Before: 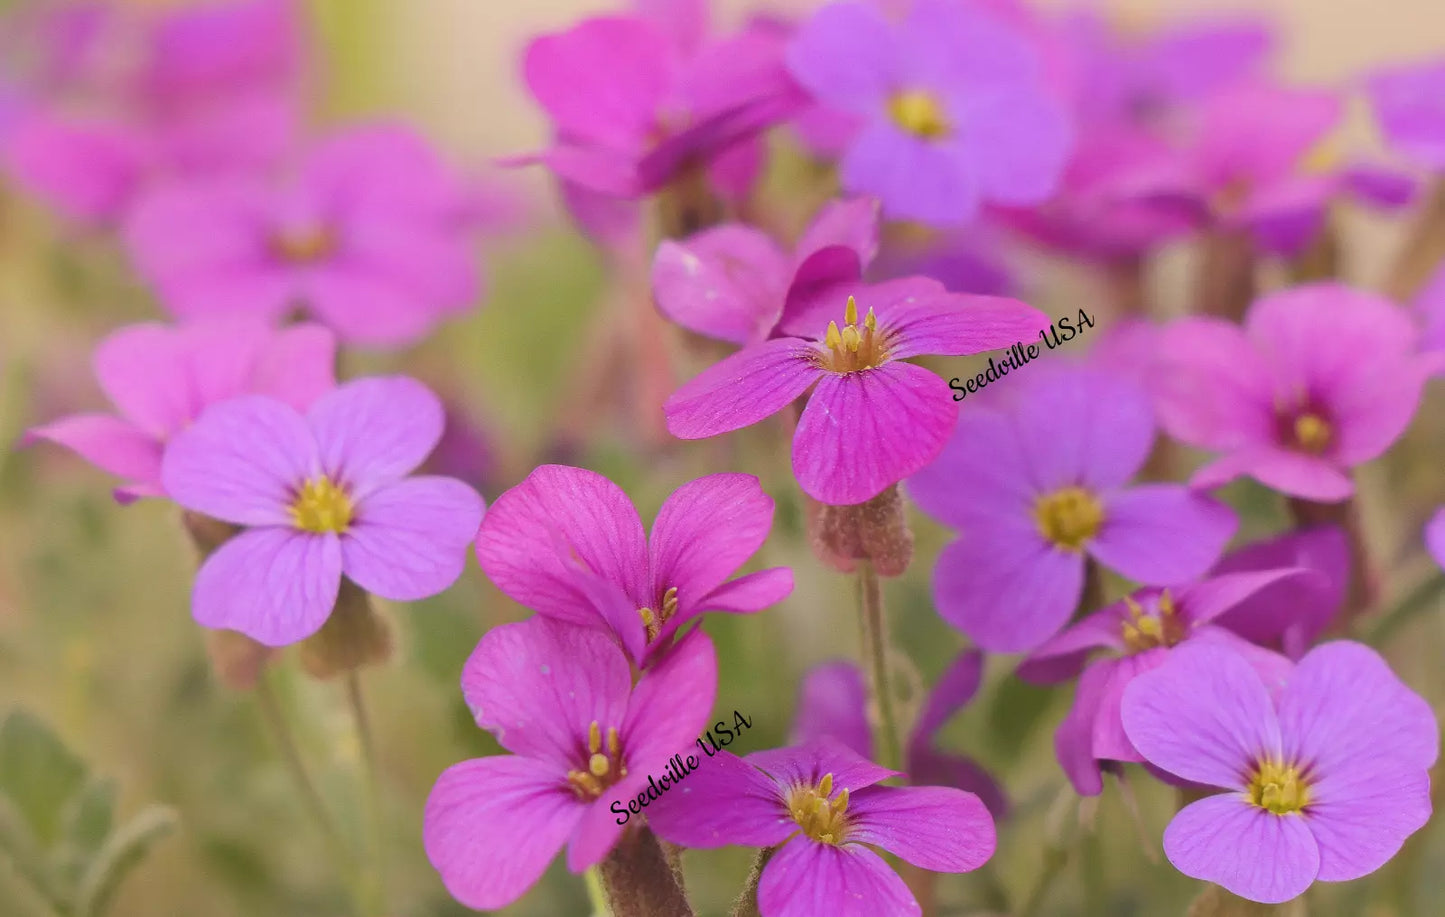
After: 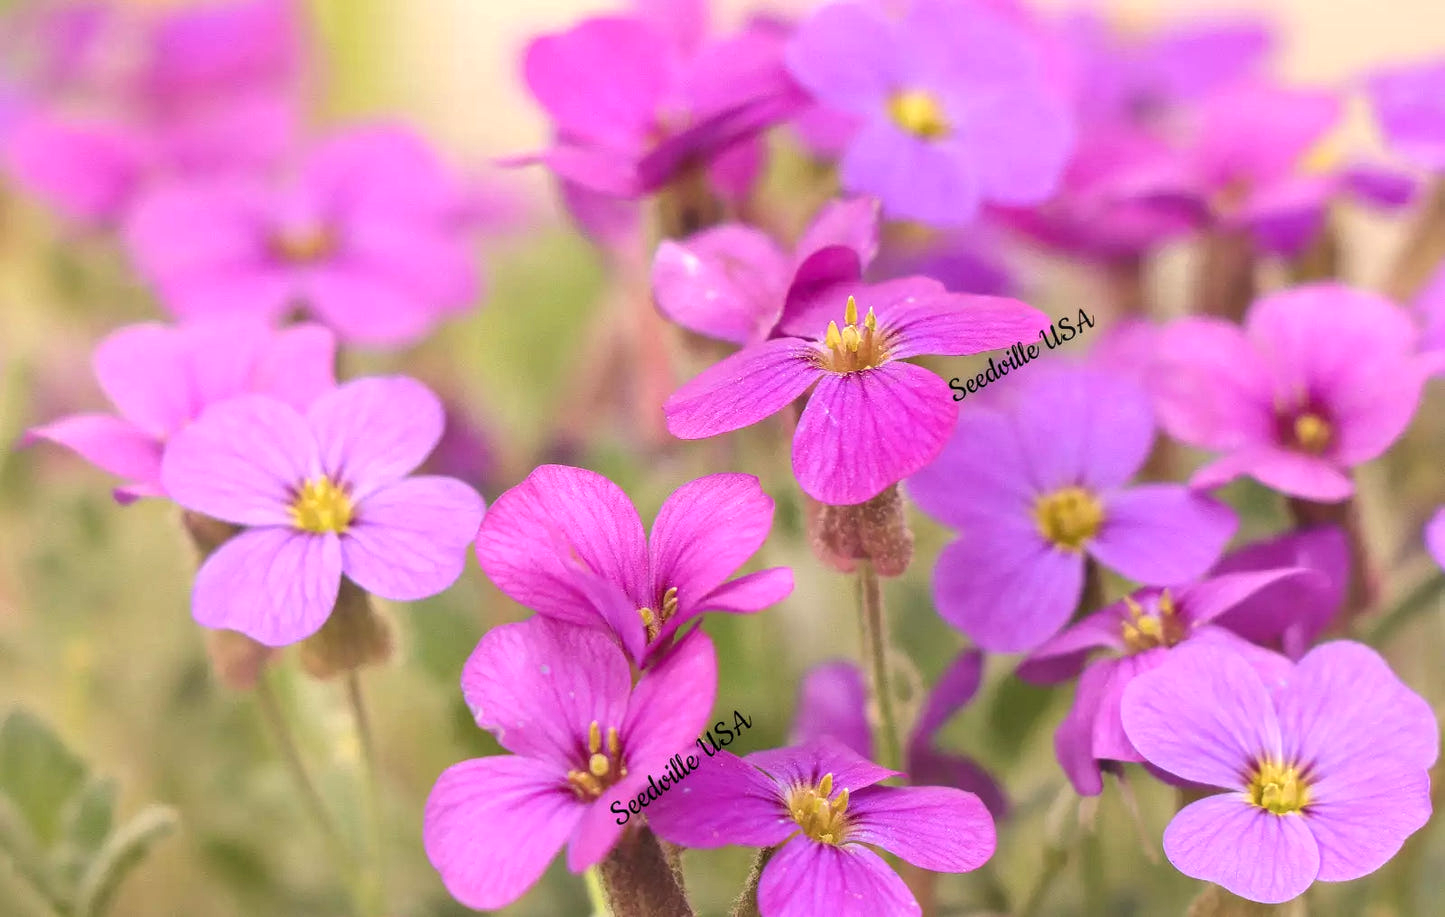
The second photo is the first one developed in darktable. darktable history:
local contrast: detail 130%
exposure: black level correction -0.002, exposure 0.543 EV, compensate exposure bias true, compensate highlight preservation false
